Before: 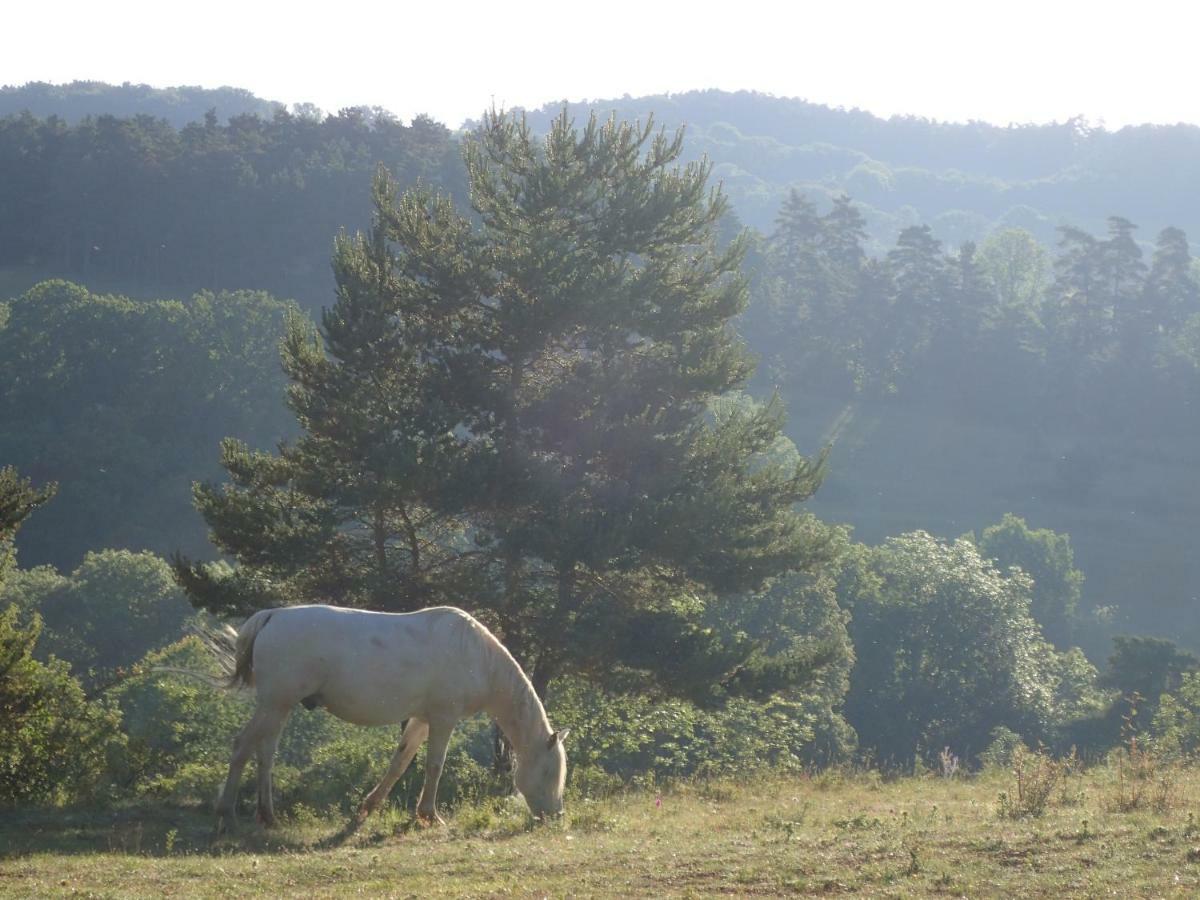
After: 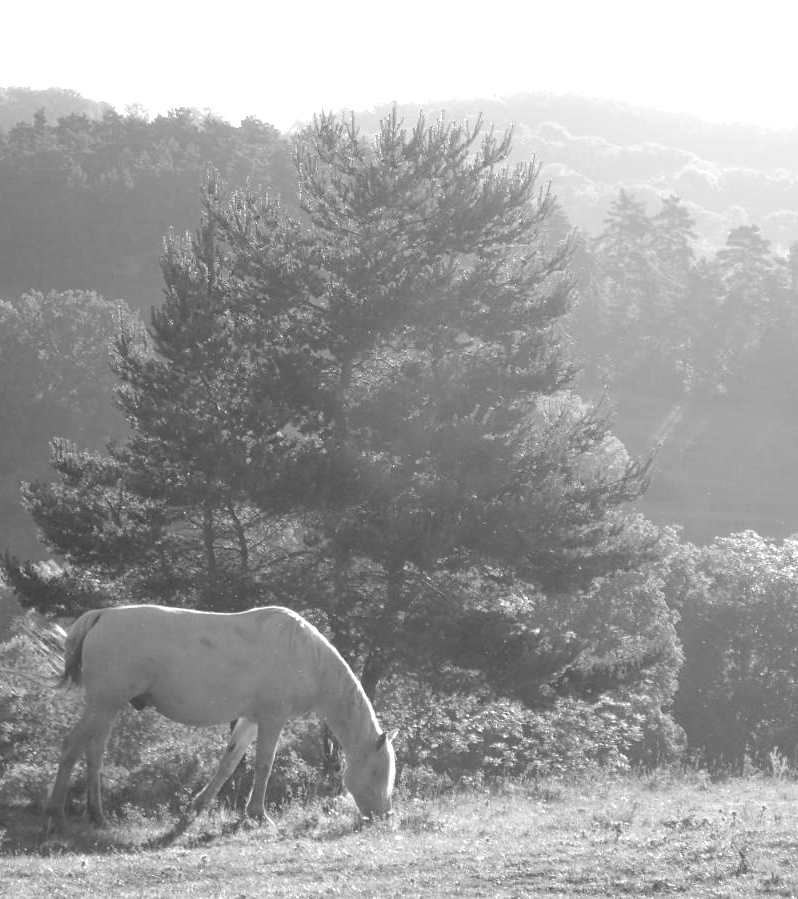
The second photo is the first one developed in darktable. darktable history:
crop and rotate: left 14.289%, right 19.166%
color calibration: output gray [0.714, 0.278, 0, 0], illuminant custom, x 0.379, y 0.481, temperature 4447.85 K
exposure: exposure 0.658 EV, compensate highlight preservation false
